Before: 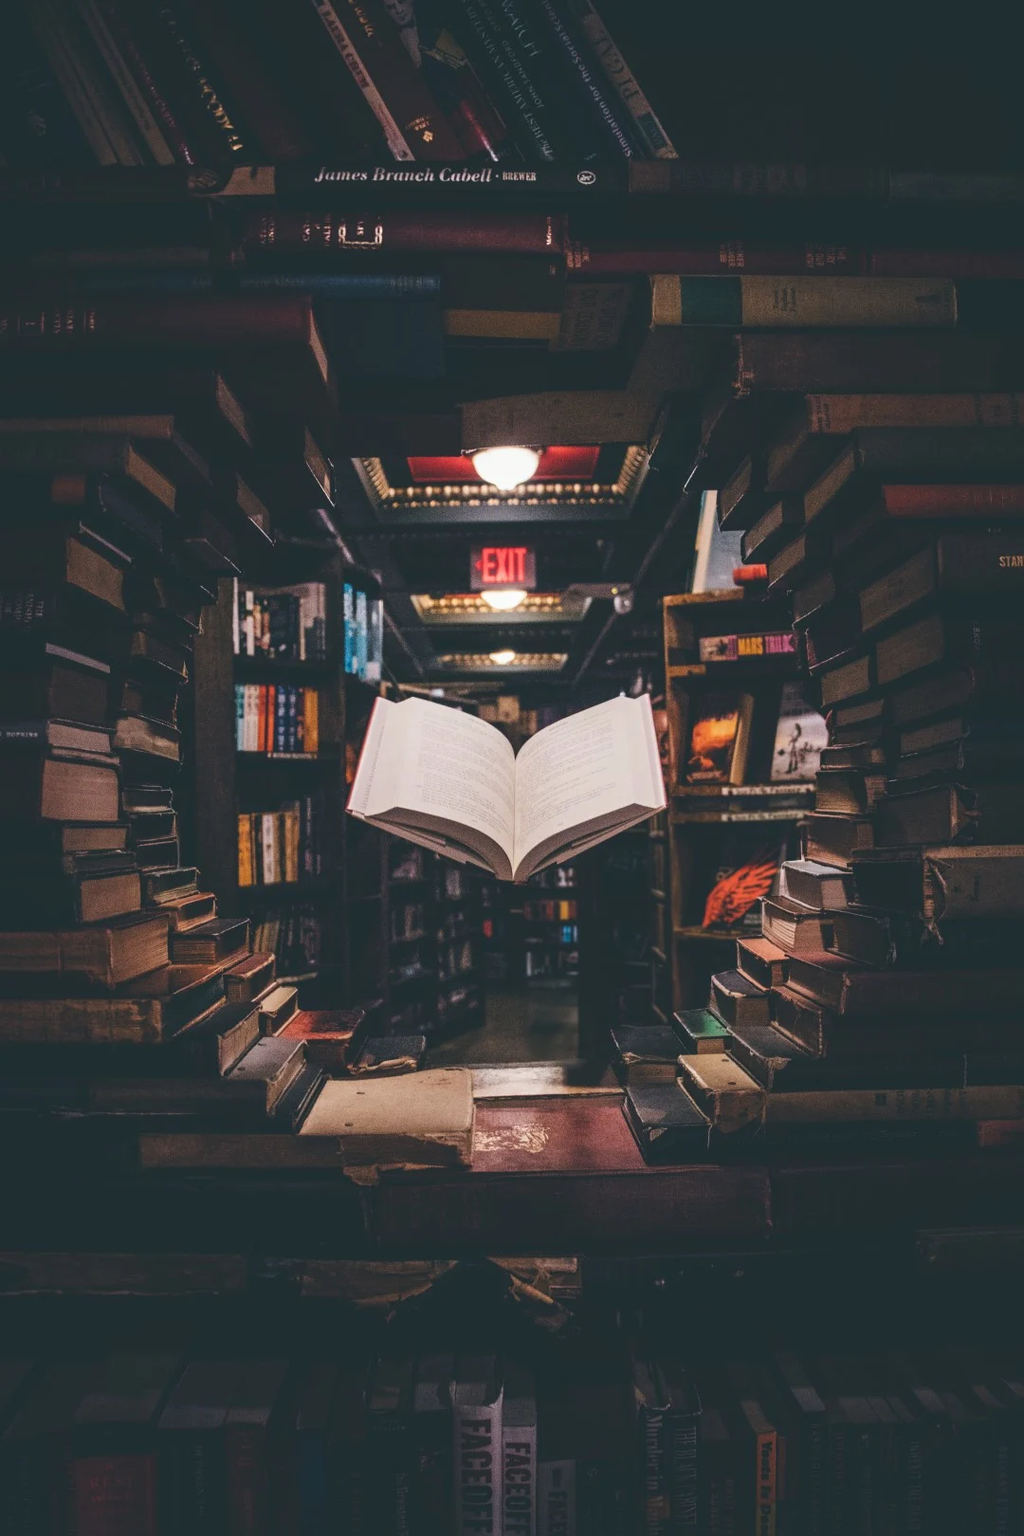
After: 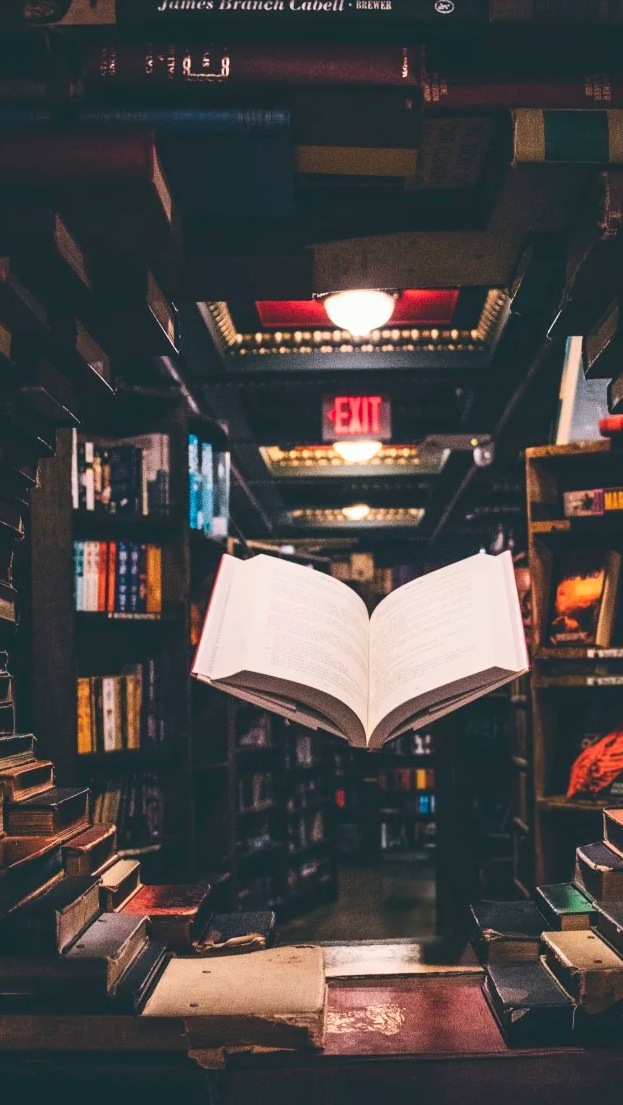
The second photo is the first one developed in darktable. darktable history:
local contrast: mode bilateral grid, contrast 10, coarseness 25, detail 110%, midtone range 0.2
contrast brightness saturation: contrast 0.23, brightness 0.1, saturation 0.29
crop: left 16.202%, top 11.208%, right 26.045%, bottom 20.557%
